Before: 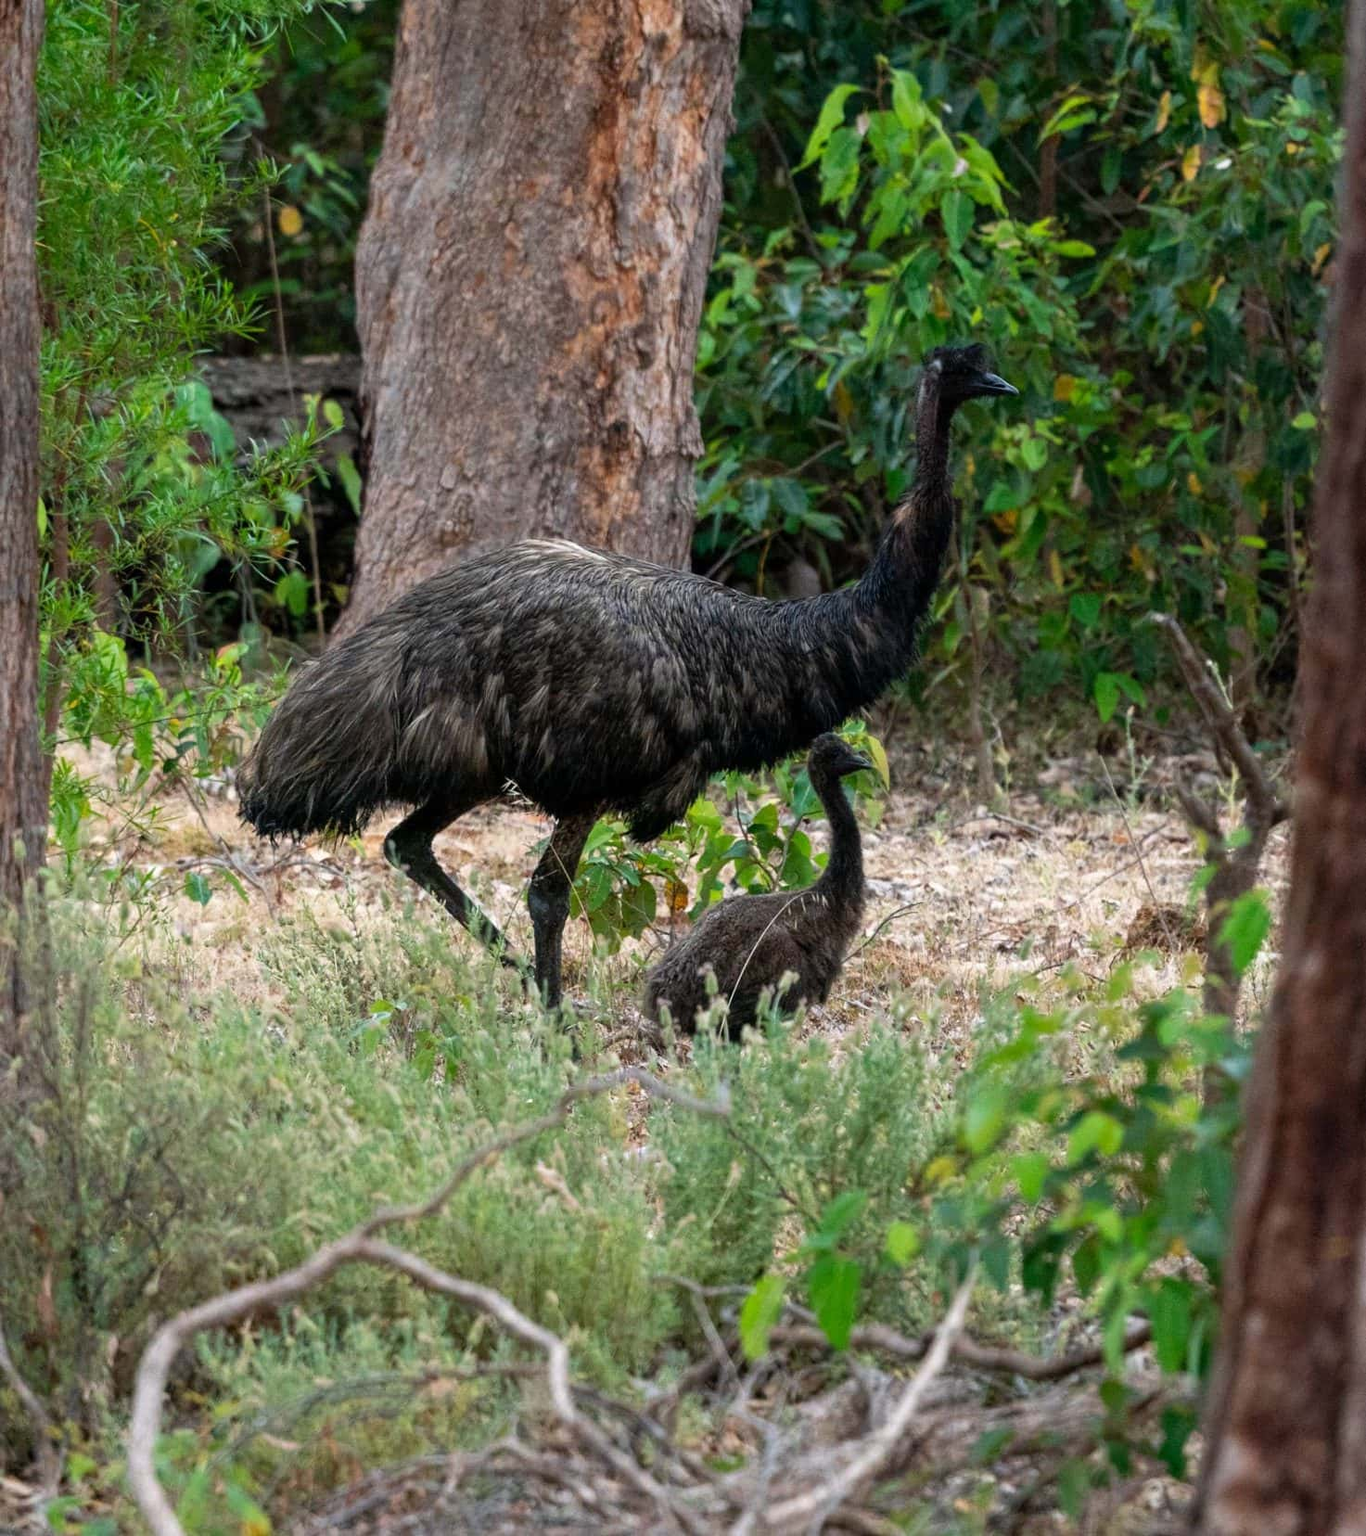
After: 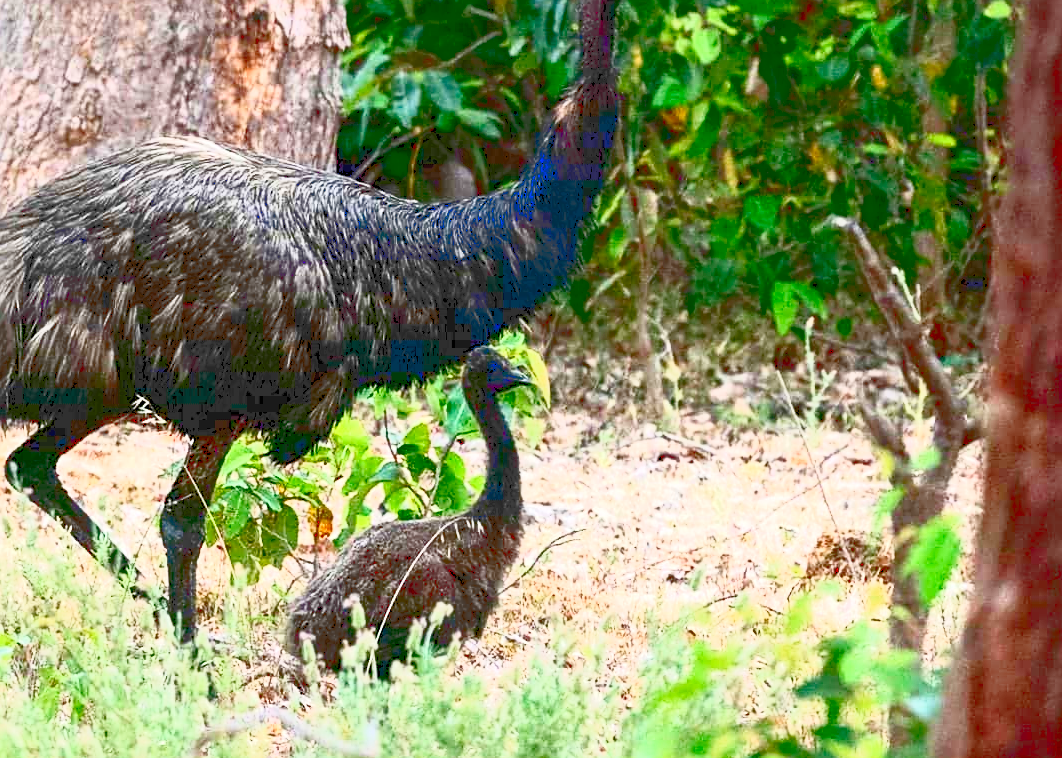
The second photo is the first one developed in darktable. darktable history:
contrast brightness saturation: contrast 0.273
tone curve: curves: ch0 [(0, 0) (0.003, 0.195) (0.011, 0.161) (0.025, 0.21) (0.044, 0.24) (0.069, 0.254) (0.1, 0.283) (0.136, 0.347) (0.177, 0.412) (0.224, 0.455) (0.277, 0.531) (0.335, 0.606) (0.399, 0.679) (0.468, 0.748) (0.543, 0.814) (0.623, 0.876) (0.709, 0.927) (0.801, 0.949) (0.898, 0.962) (1, 1)], color space Lab, linked channels, preserve colors none
crop and rotate: left 27.846%, top 26.924%, bottom 27.263%
sharpen: on, module defaults
color calibration: gray › normalize channels true, illuminant same as pipeline (D50), adaptation XYZ, x 0.347, y 0.357, temperature 5023.03 K, gamut compression 0.017
tone equalizer: on, module defaults
levels: mode automatic, levels [0, 0.498, 1]
